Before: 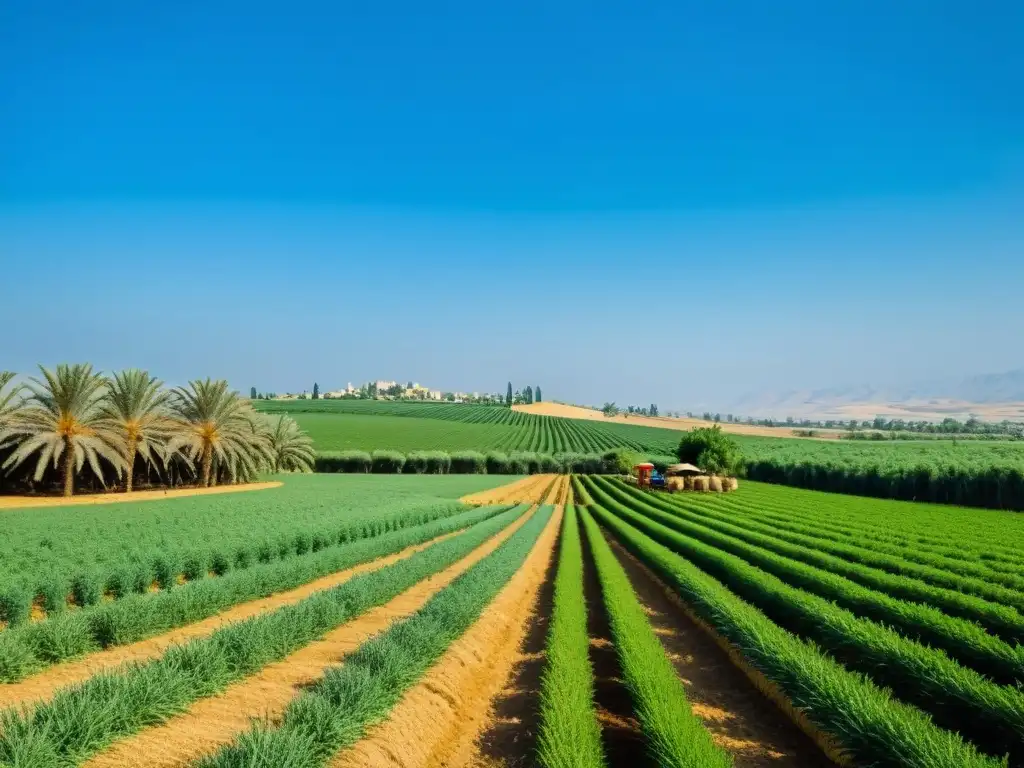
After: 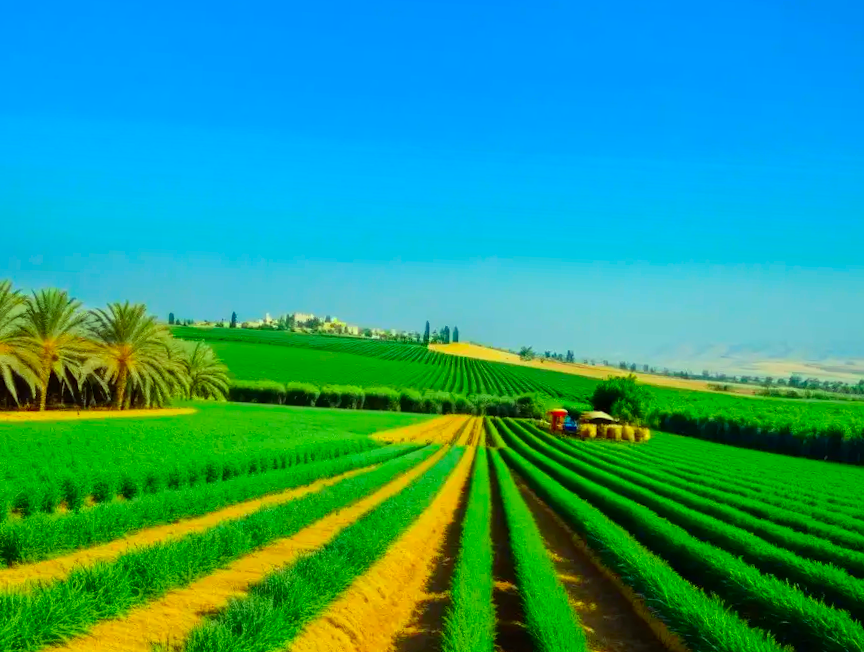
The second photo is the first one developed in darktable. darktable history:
color correction: highlights a* -10.78, highlights b* 9.82, saturation 1.72
crop and rotate: angle -2.97°, left 5.18%, top 5.156%, right 4.655%, bottom 4.188%
